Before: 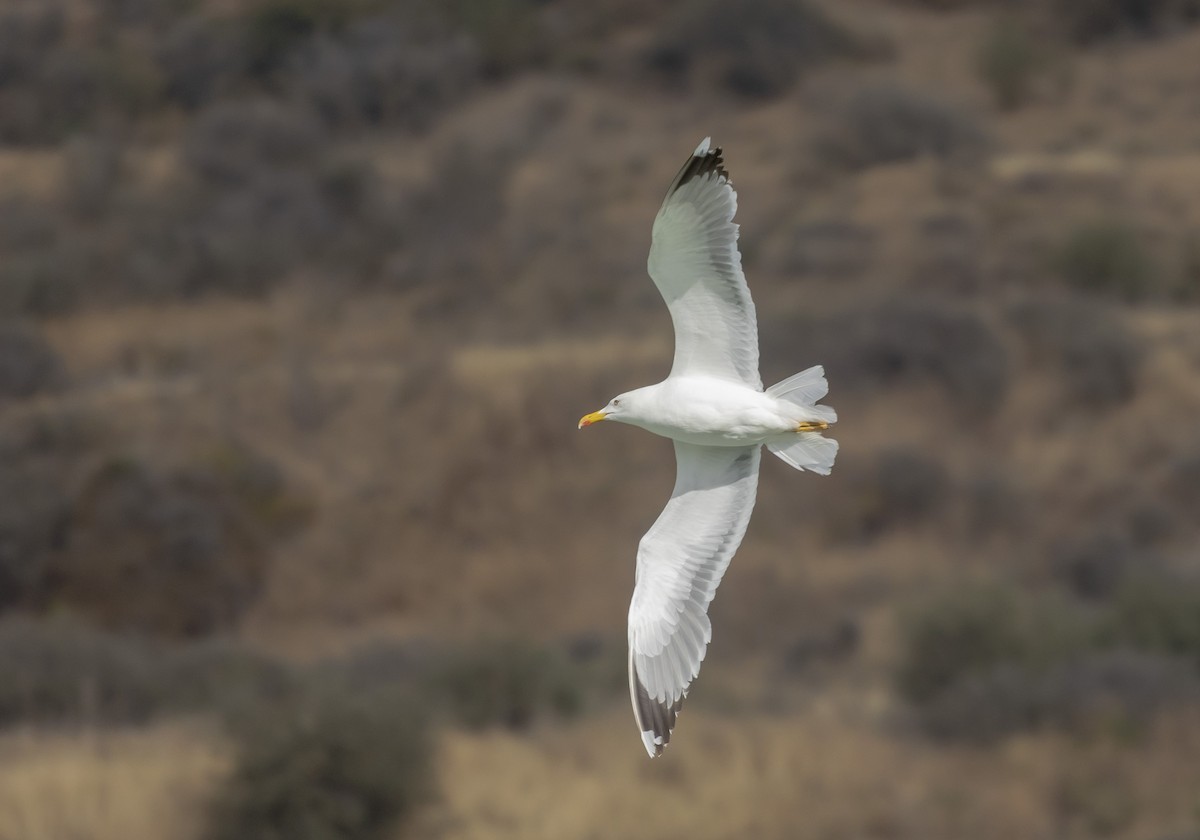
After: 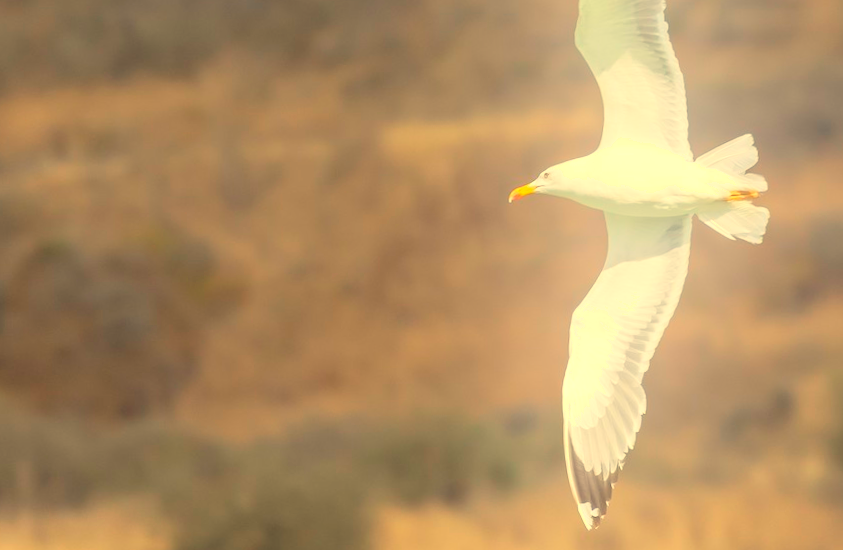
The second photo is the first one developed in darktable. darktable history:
crop: left 6.488%, top 27.668%, right 24.183%, bottom 8.656%
exposure: exposure 1.25 EV, compensate exposure bias true, compensate highlight preservation false
contrast brightness saturation: contrast -0.28
rotate and perspective: rotation -1.17°, automatic cropping off
white balance: red 1.08, blue 0.791
bloom: on, module defaults
shadows and highlights: shadows 0, highlights 40
